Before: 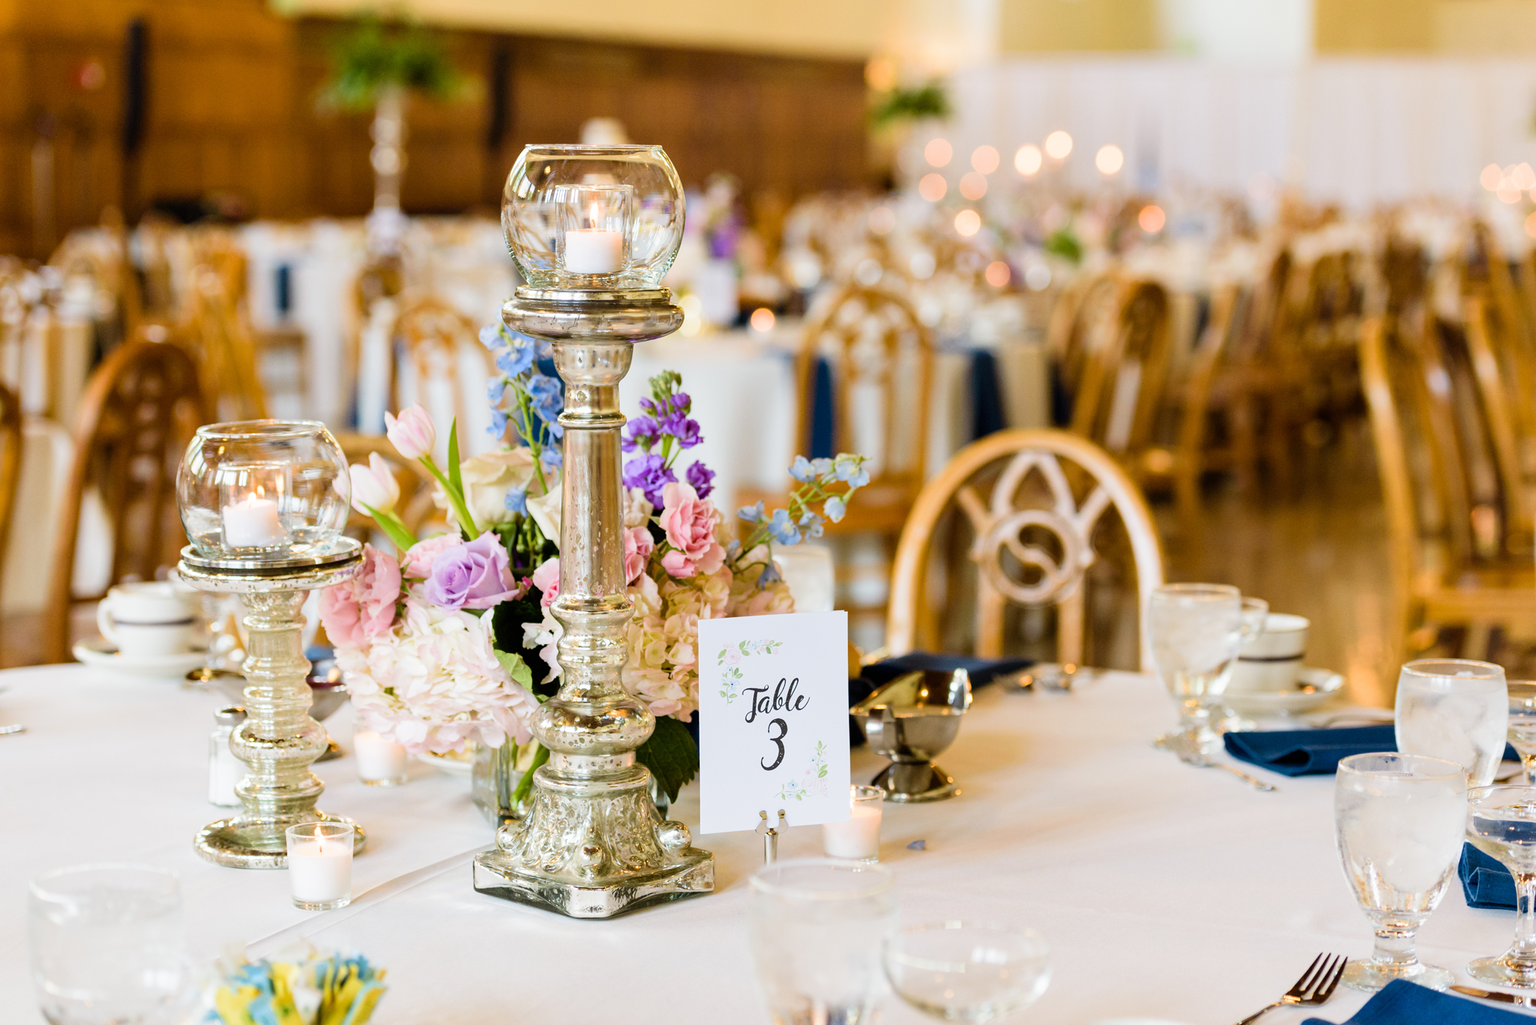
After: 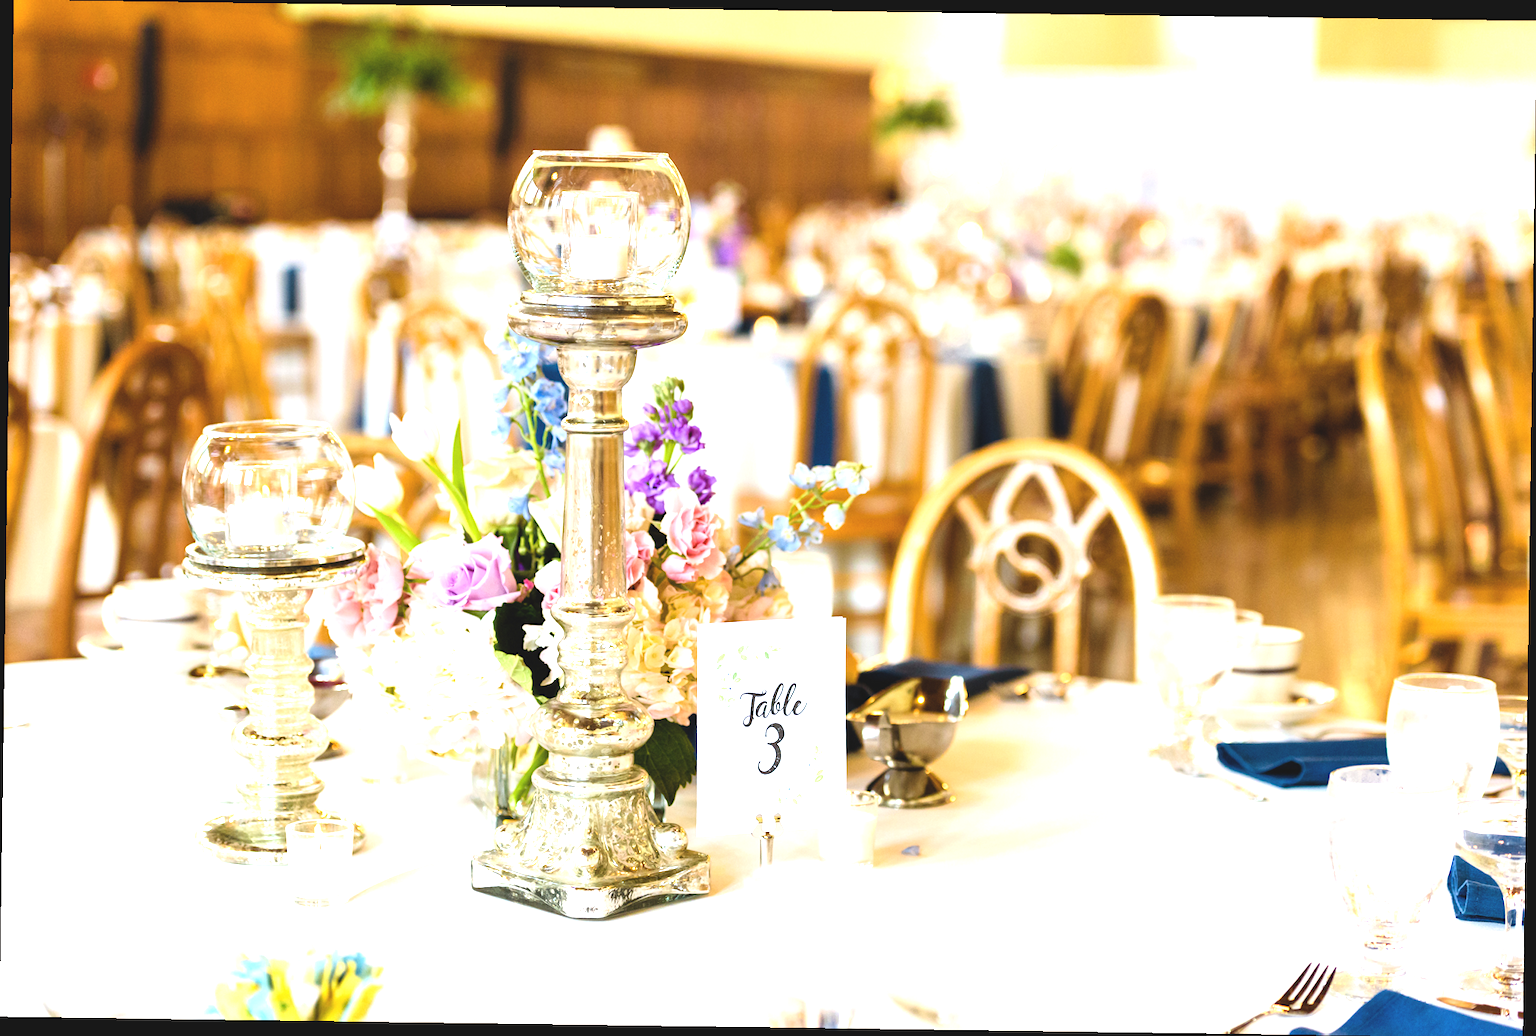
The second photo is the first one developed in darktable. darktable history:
exposure: black level correction -0.005, exposure 1.002 EV, compensate highlight preservation false
white balance: emerald 1
rotate and perspective: rotation 0.8°, automatic cropping off
